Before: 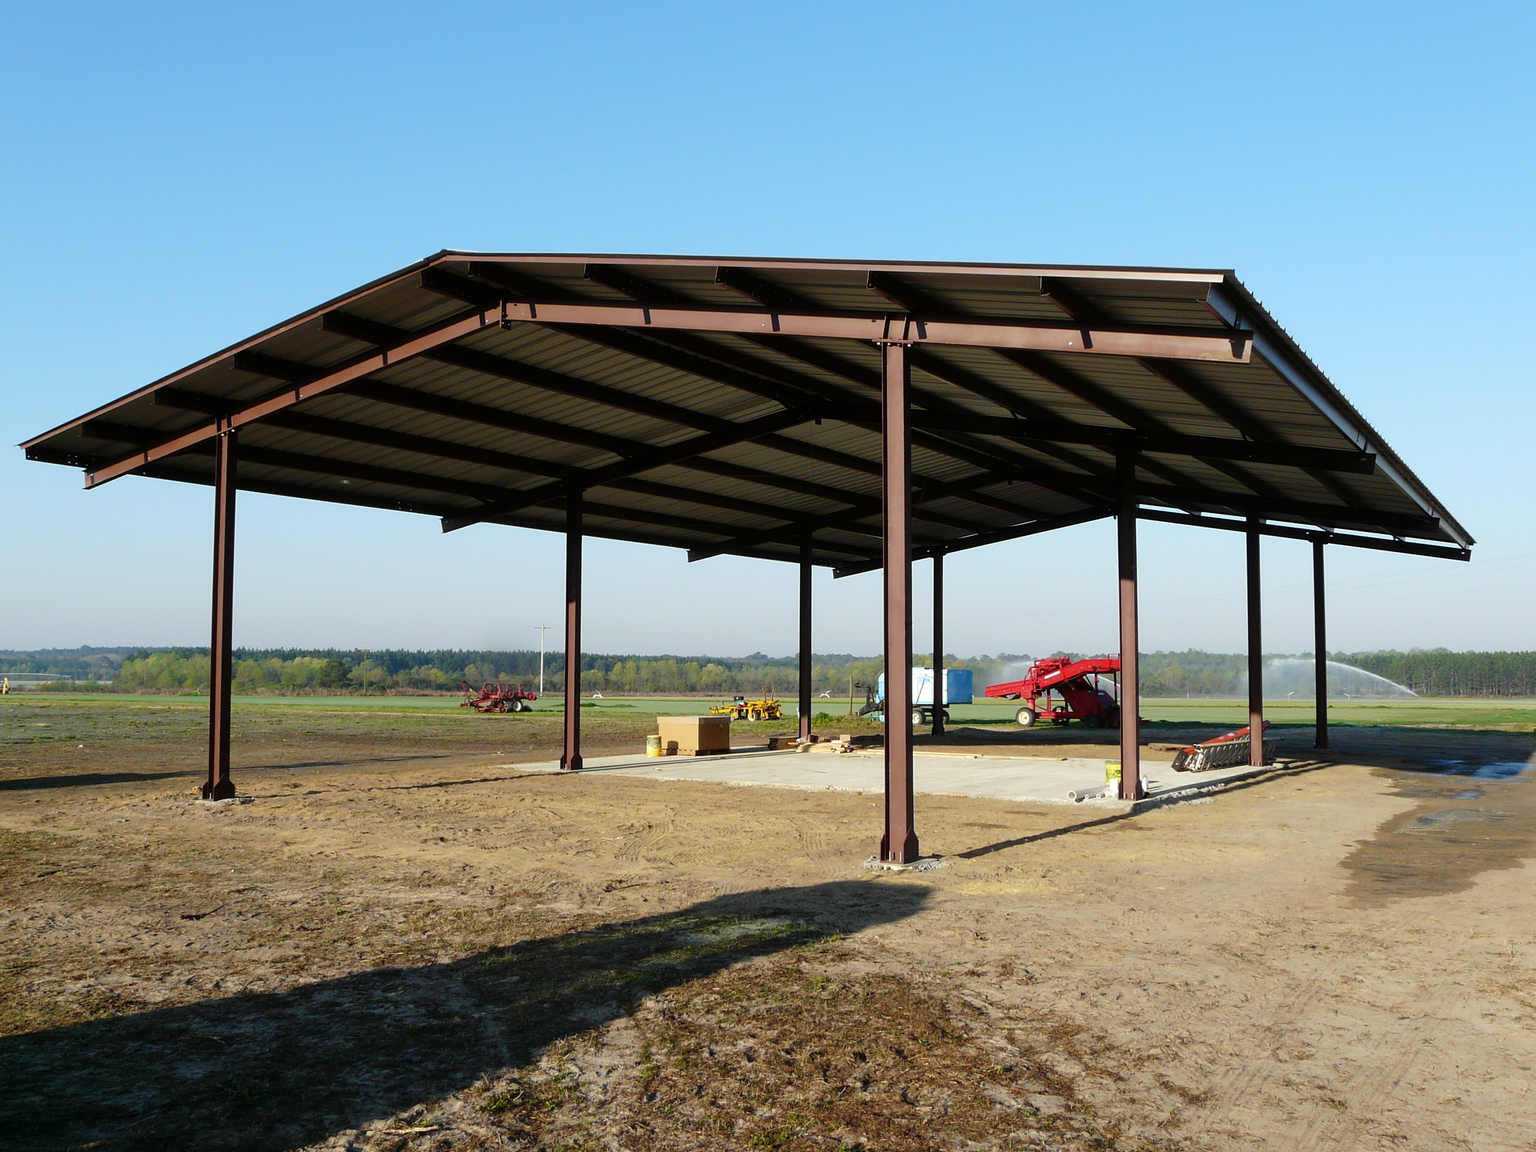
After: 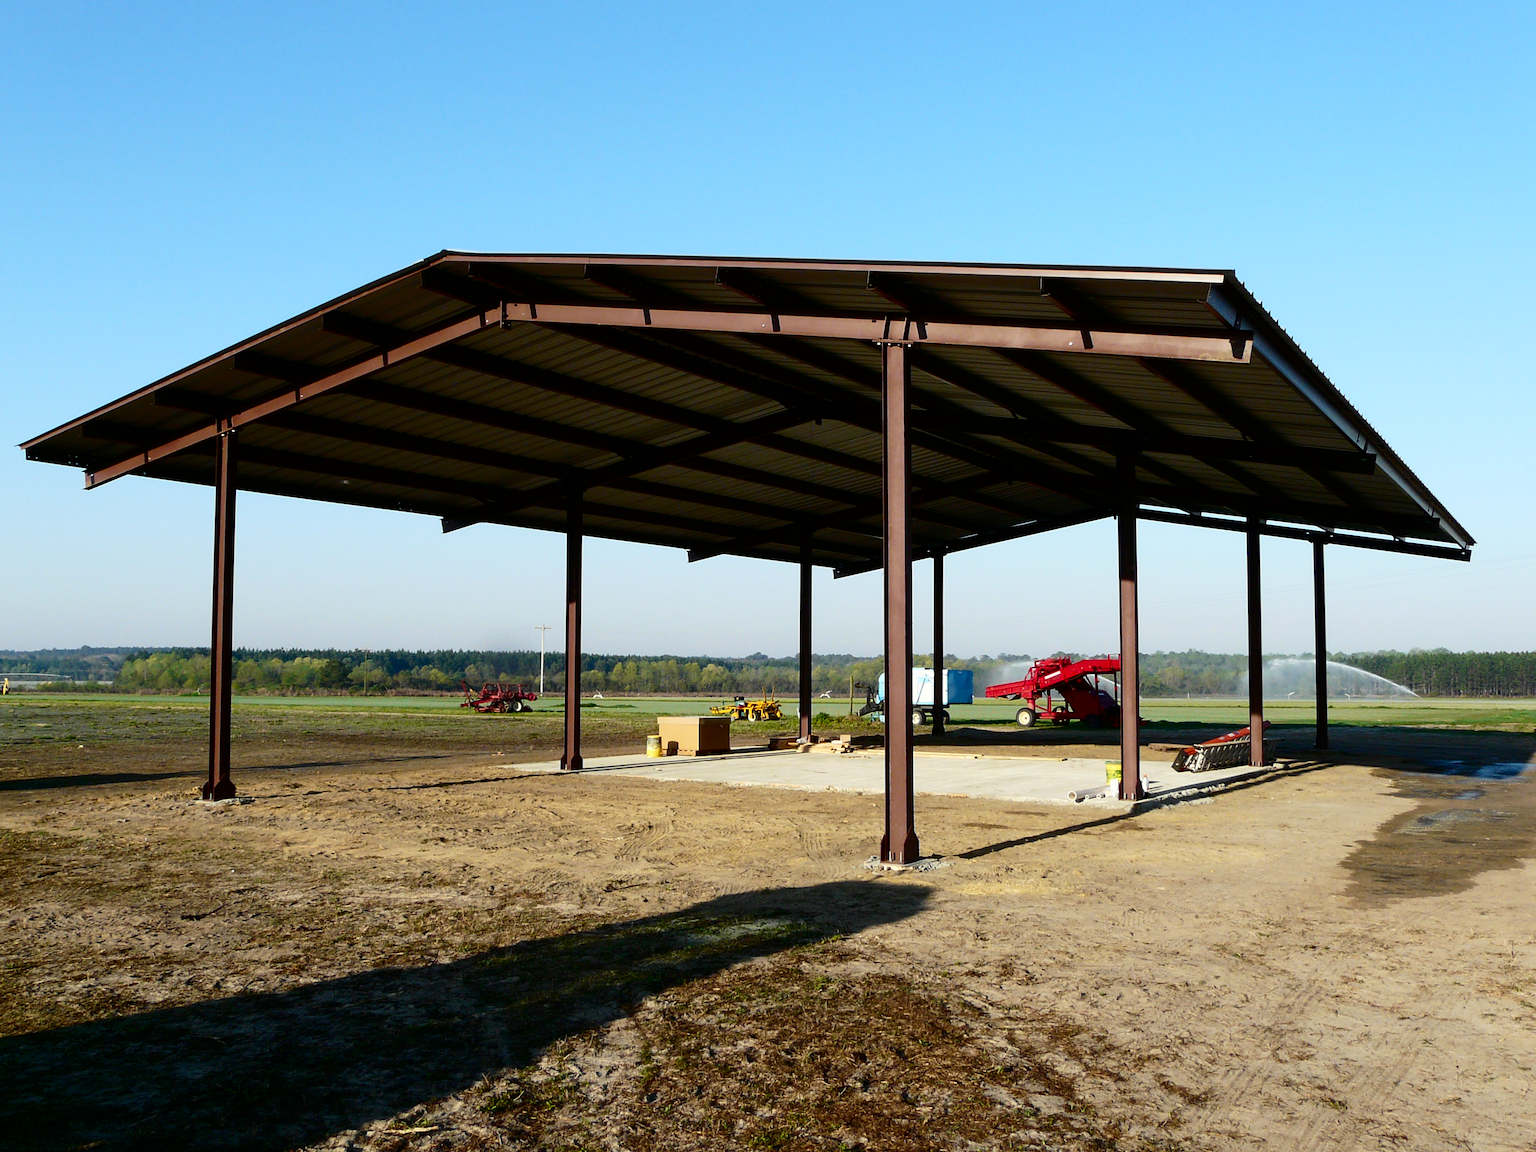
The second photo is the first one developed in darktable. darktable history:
contrast brightness saturation: contrast 0.204, brightness -0.102, saturation 0.099
